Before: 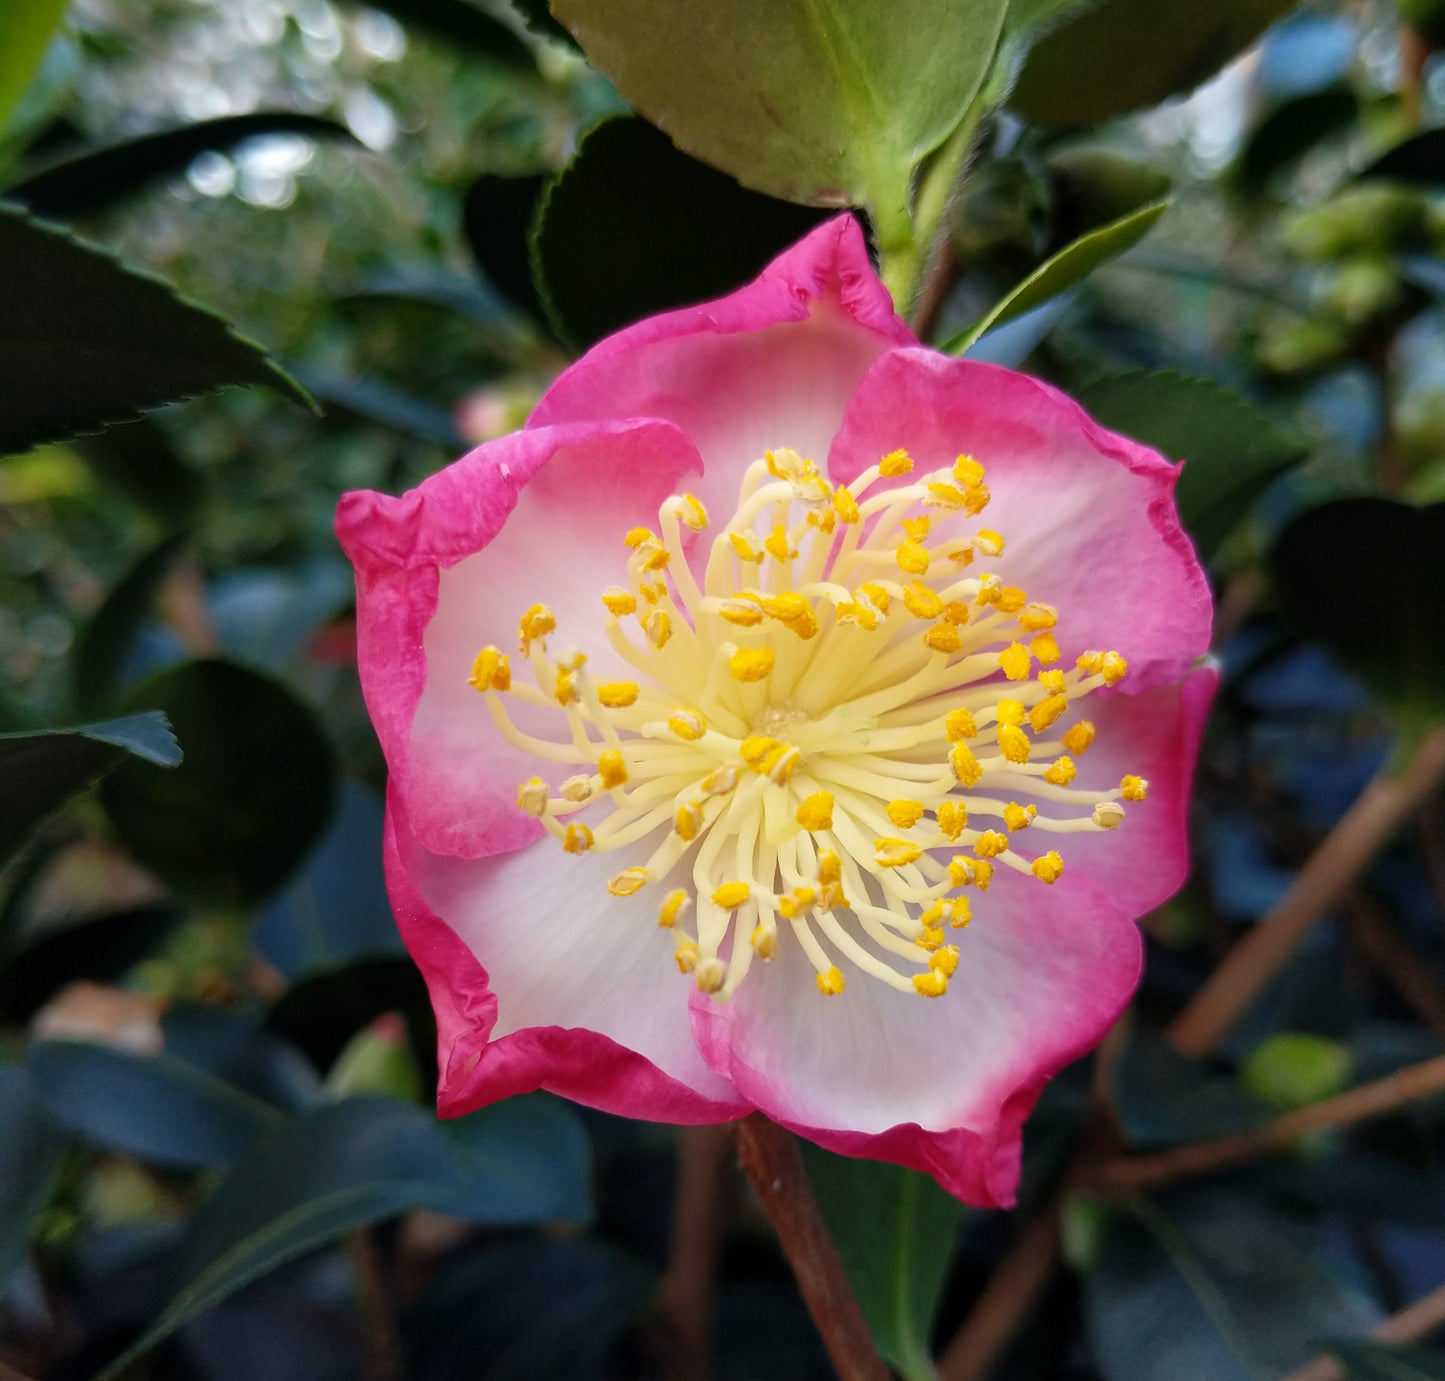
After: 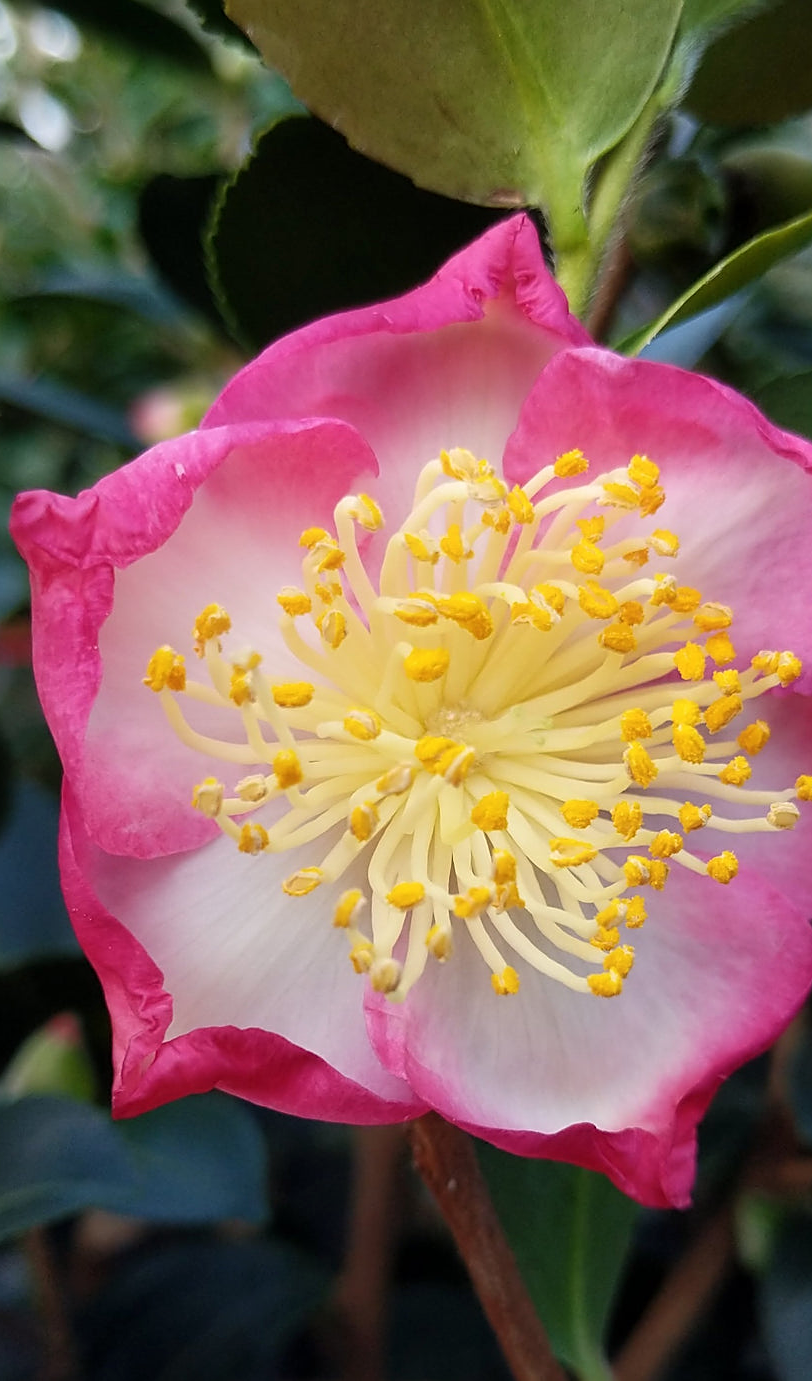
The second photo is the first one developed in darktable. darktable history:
sharpen: on, module defaults
haze removal: strength -0.05
crop and rotate: left 22.516%, right 21.234%
